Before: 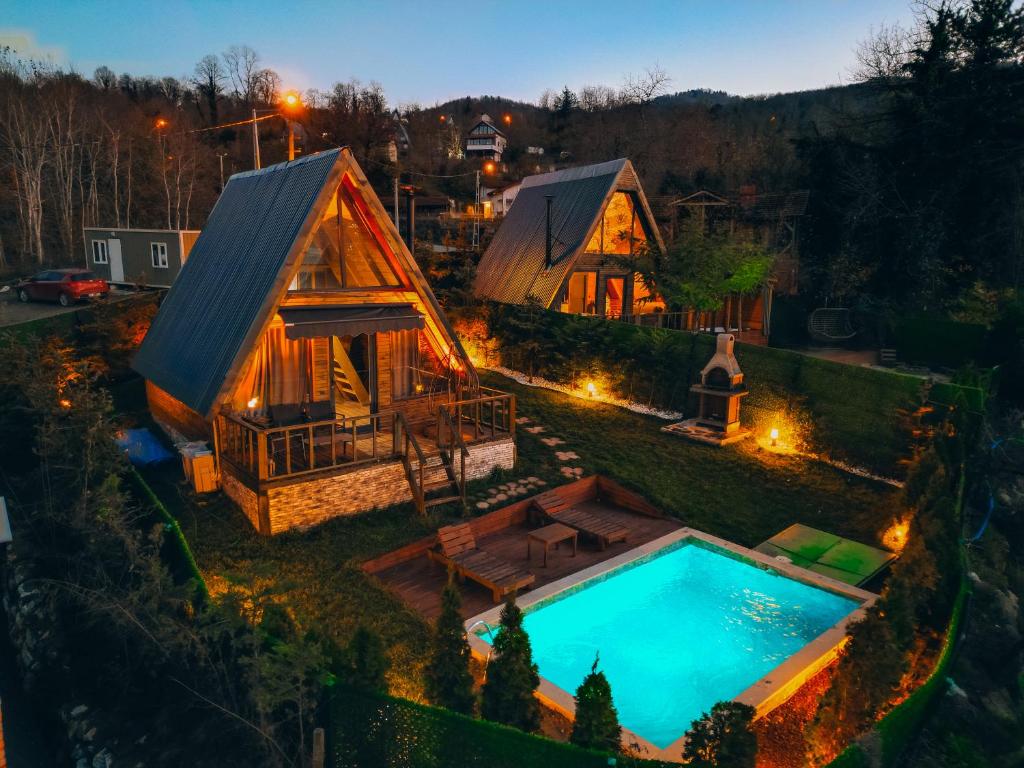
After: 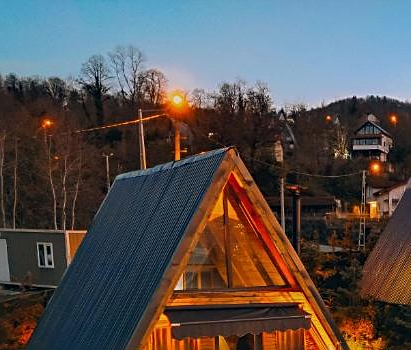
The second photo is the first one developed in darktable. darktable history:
exposure: exposure -0.155 EV, compensate highlight preservation false
sharpen: on, module defaults
crop and rotate: left 11.198%, top 0.06%, right 48.604%, bottom 54.278%
